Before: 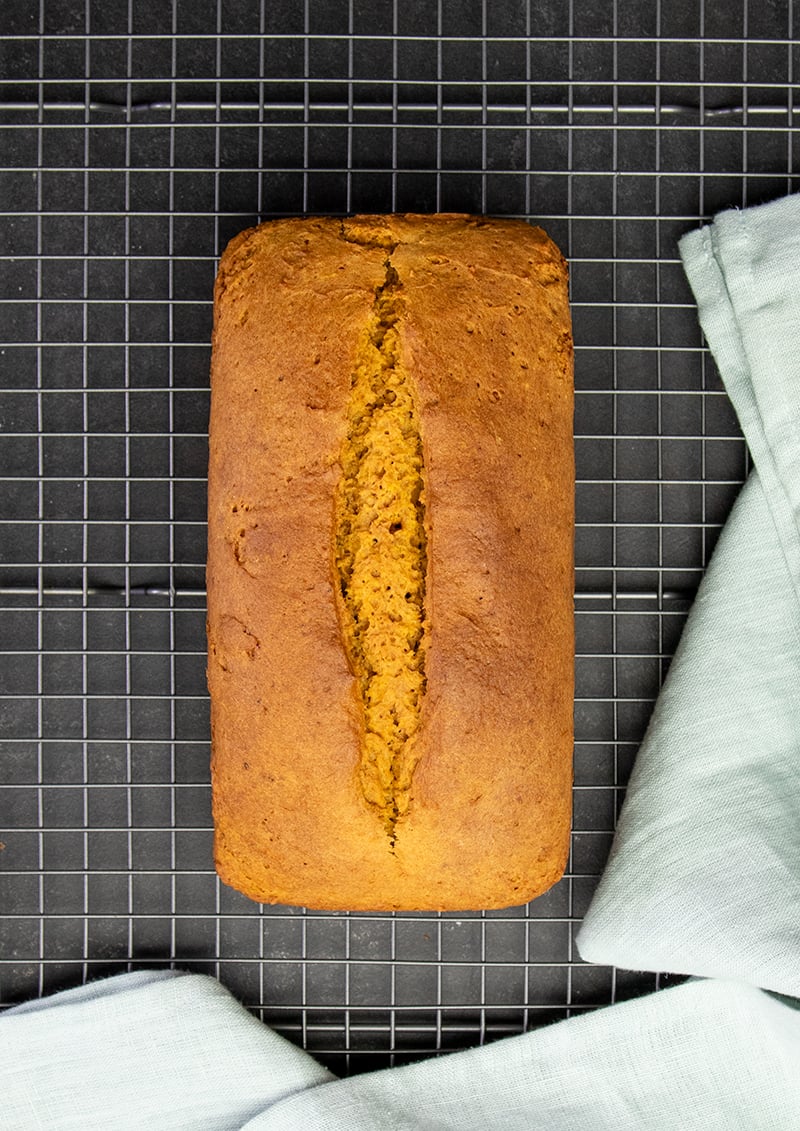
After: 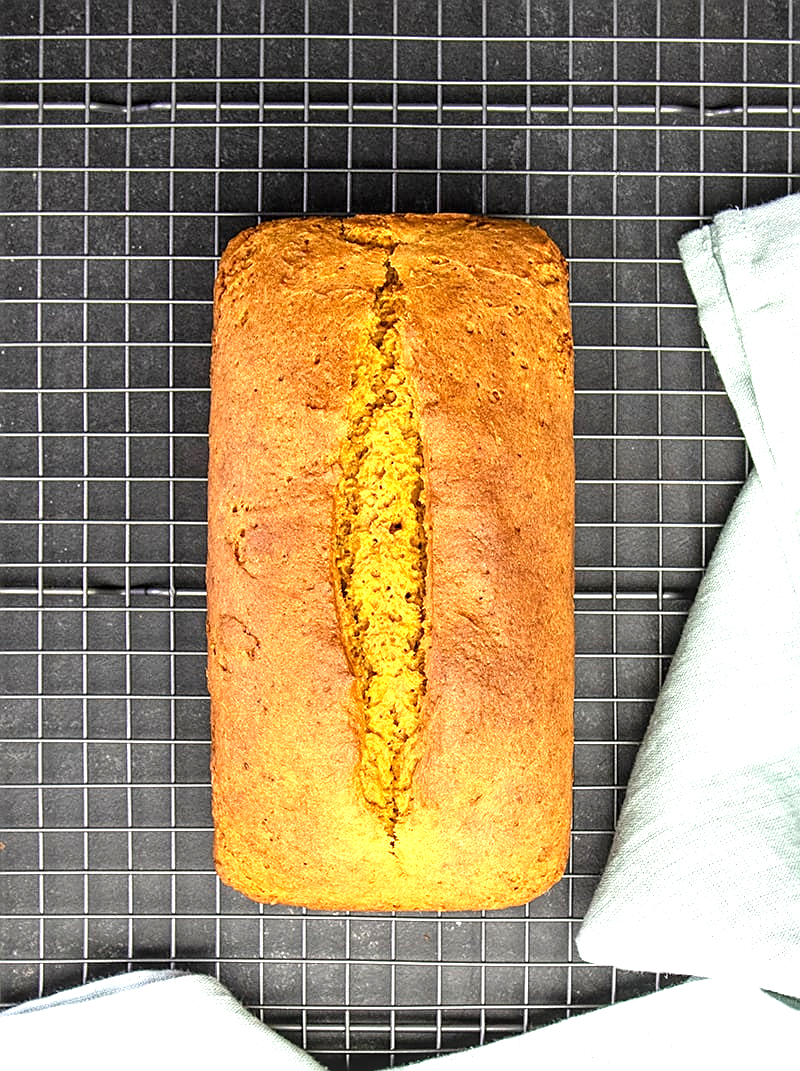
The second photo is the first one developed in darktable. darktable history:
exposure: black level correction 0, exposure 1 EV, compensate highlight preservation false
sharpen: on, module defaults
crop and rotate: top 0.005%, bottom 5.267%
local contrast: on, module defaults
